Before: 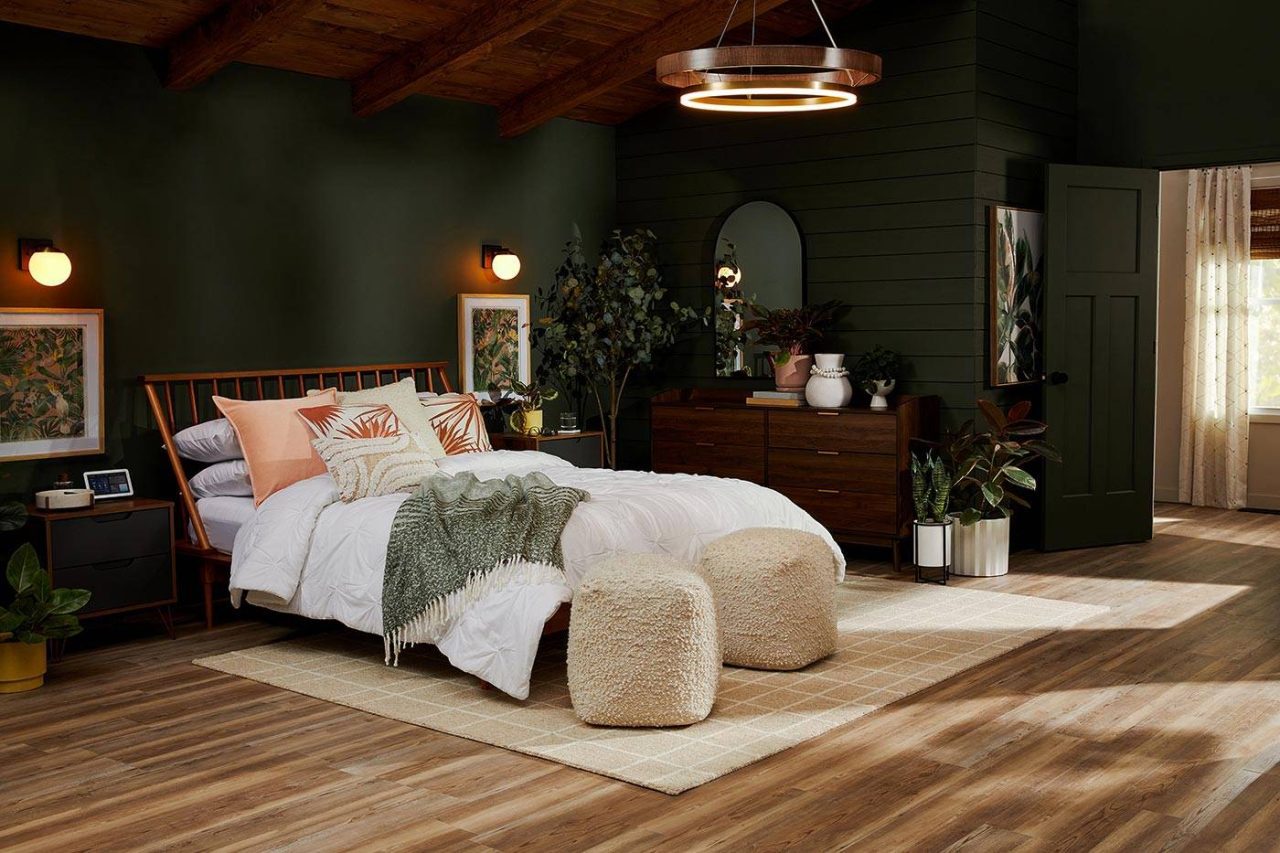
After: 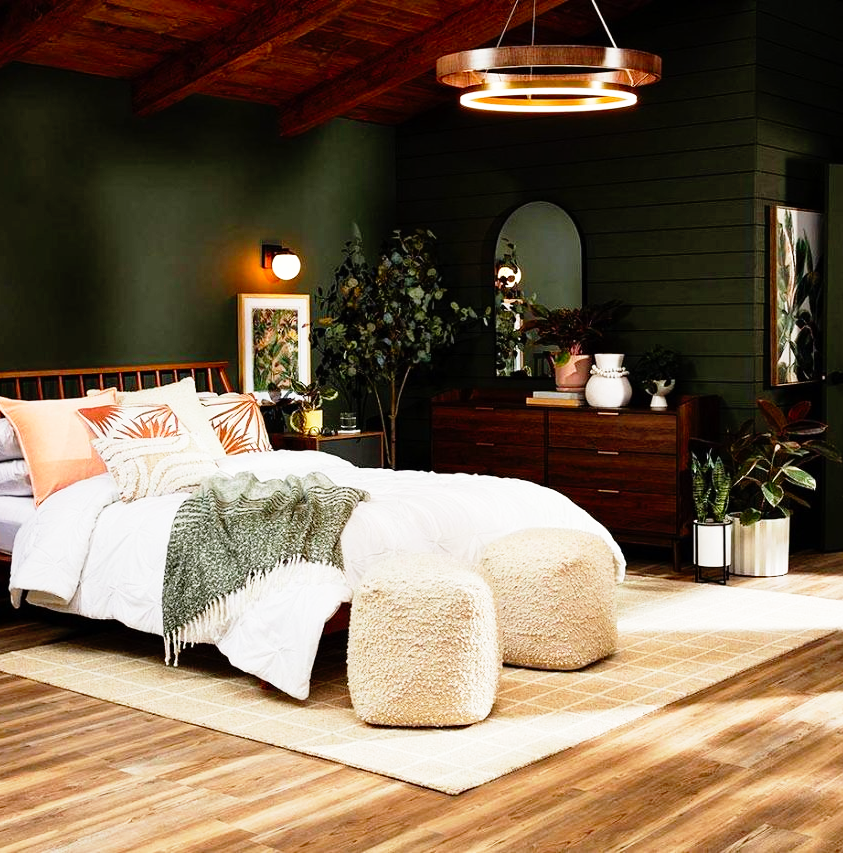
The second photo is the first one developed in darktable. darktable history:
base curve: curves: ch0 [(0, 0) (0.012, 0.01) (0.073, 0.168) (0.31, 0.711) (0.645, 0.957) (1, 1)], preserve colors none
crop: left 17.224%, right 16.887%
